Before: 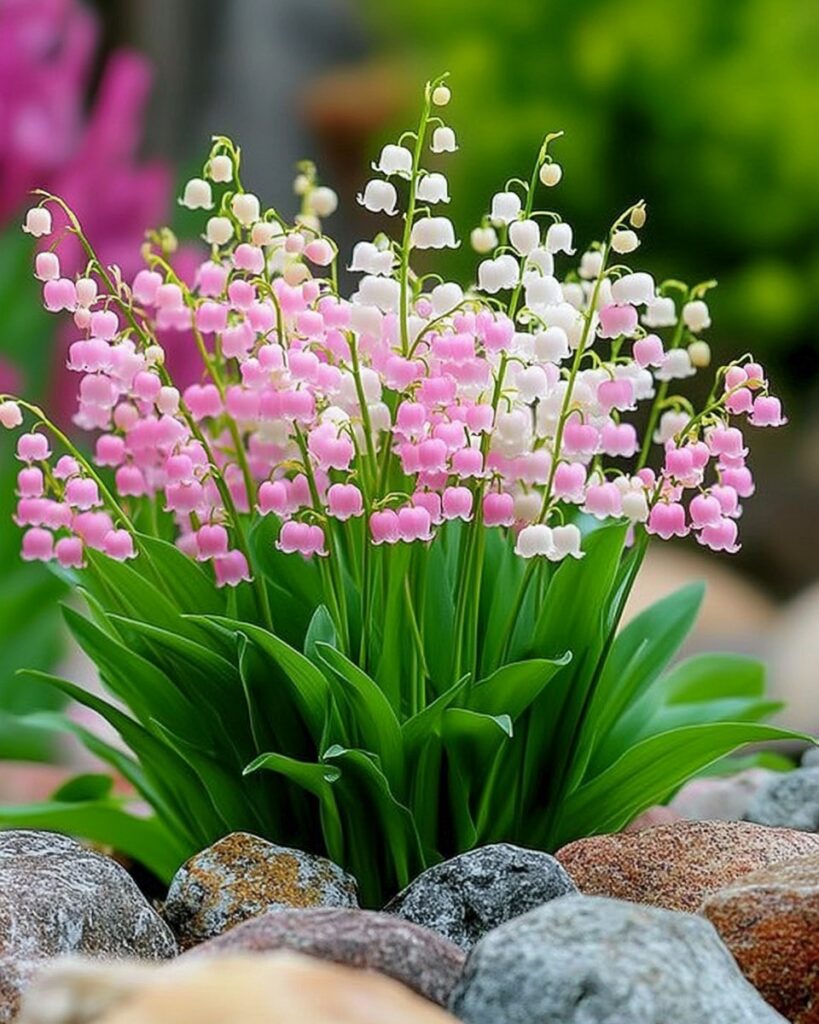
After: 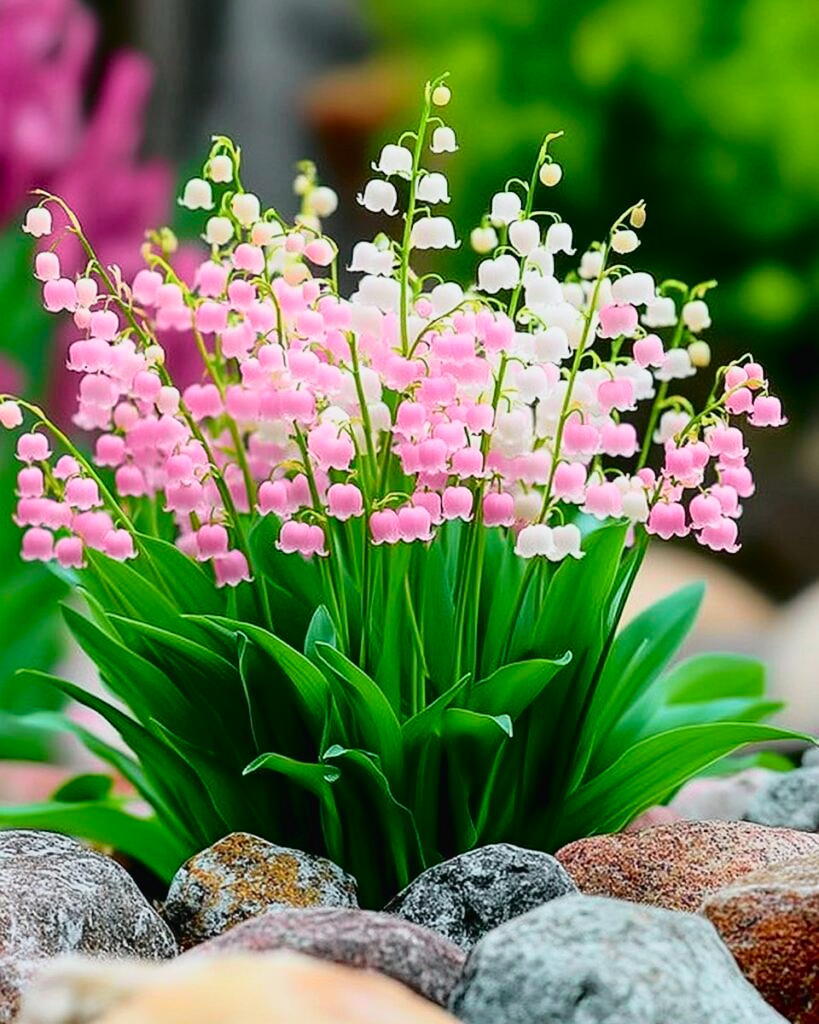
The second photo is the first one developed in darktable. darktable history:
tone curve: curves: ch0 [(0, 0.014) (0.17, 0.099) (0.398, 0.423) (0.728, 0.808) (0.877, 0.91) (0.99, 0.955)]; ch1 [(0, 0) (0.377, 0.325) (0.493, 0.491) (0.505, 0.504) (0.515, 0.515) (0.554, 0.575) (0.623, 0.643) (0.701, 0.718) (1, 1)]; ch2 [(0, 0) (0.423, 0.453) (0.481, 0.485) (0.501, 0.501) (0.531, 0.527) (0.586, 0.597) (0.663, 0.706) (0.717, 0.753) (1, 0.991)], color space Lab, independent channels
